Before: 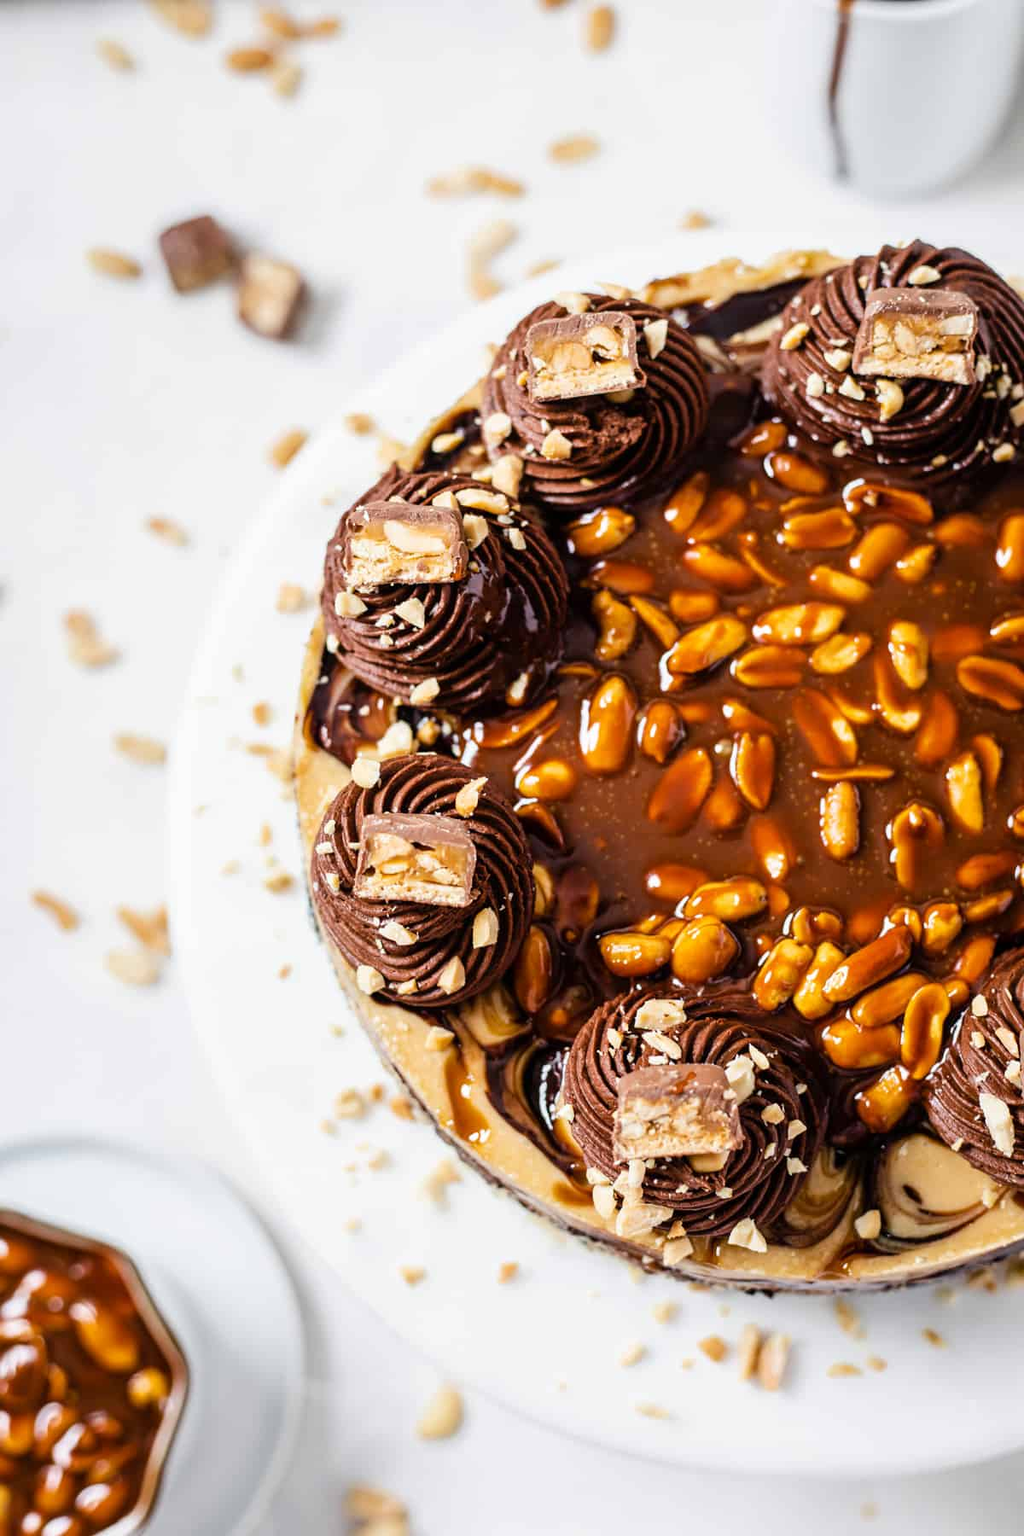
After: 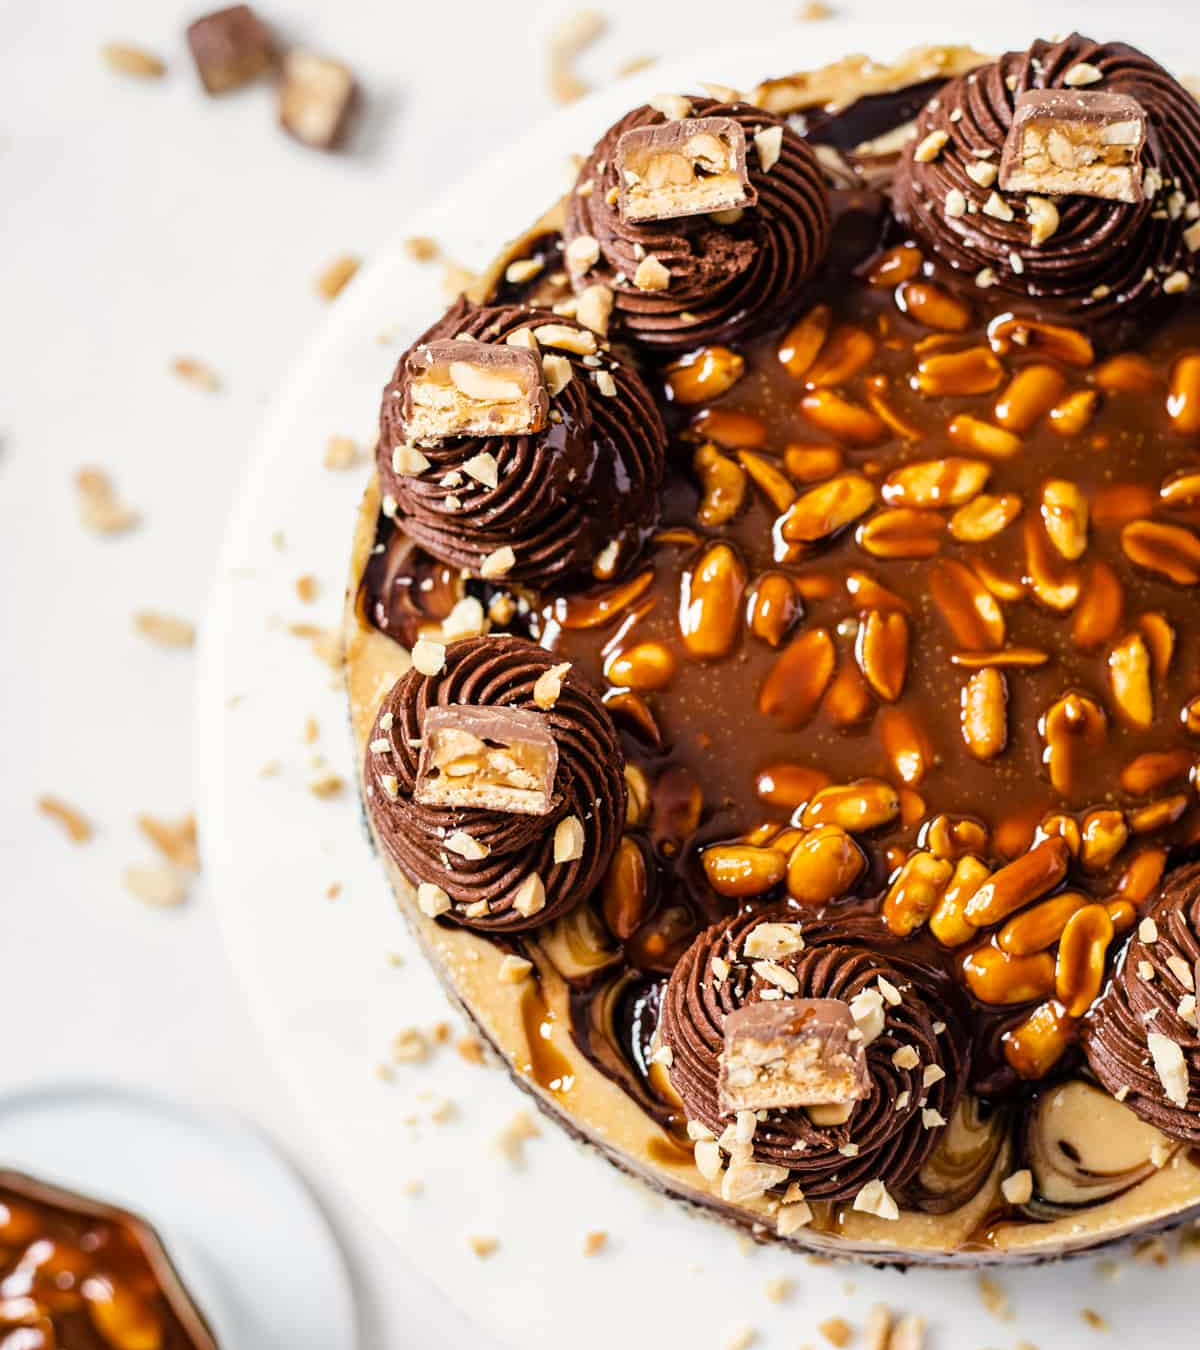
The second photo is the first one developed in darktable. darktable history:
crop: top 13.819%, bottom 11.169%
color calibration: x 0.342, y 0.355, temperature 5146 K
